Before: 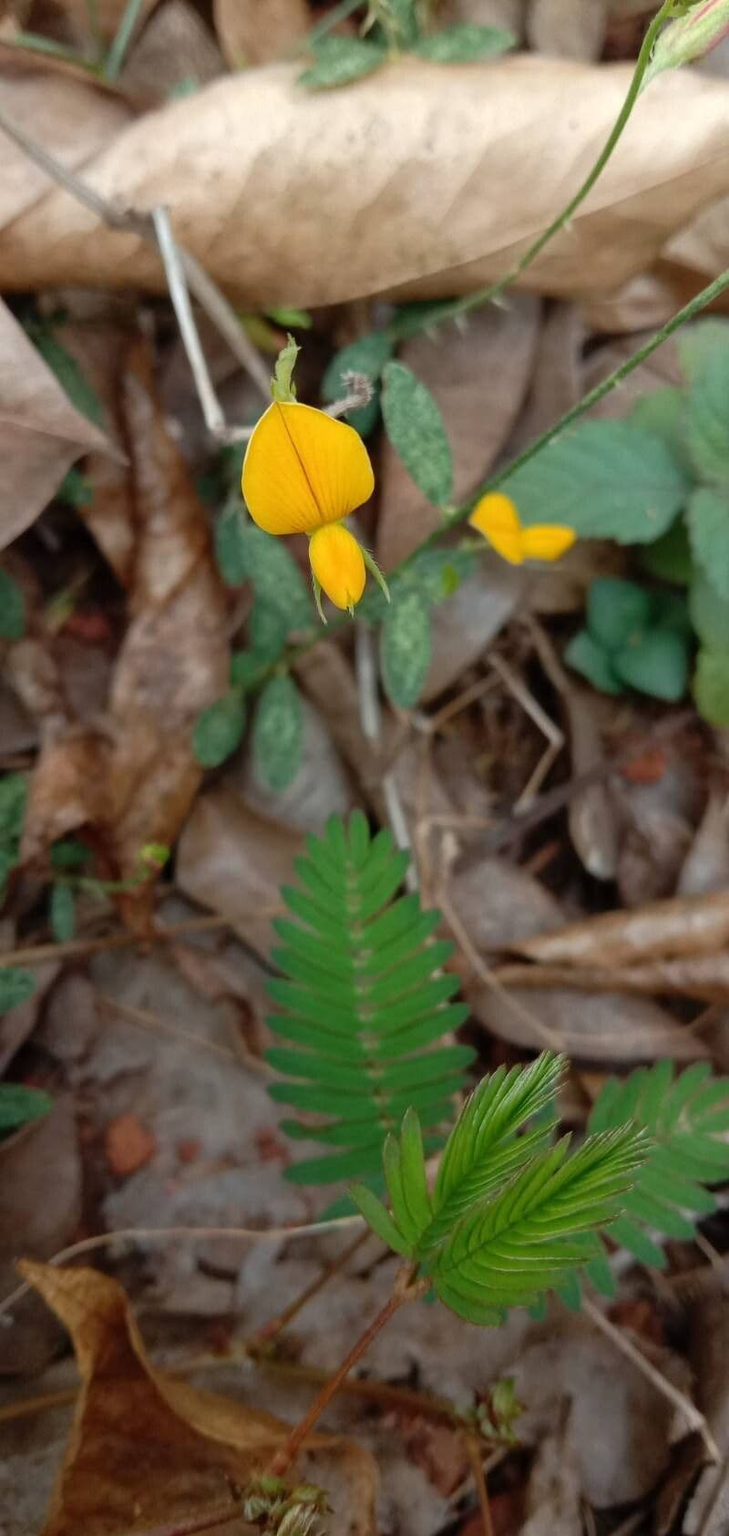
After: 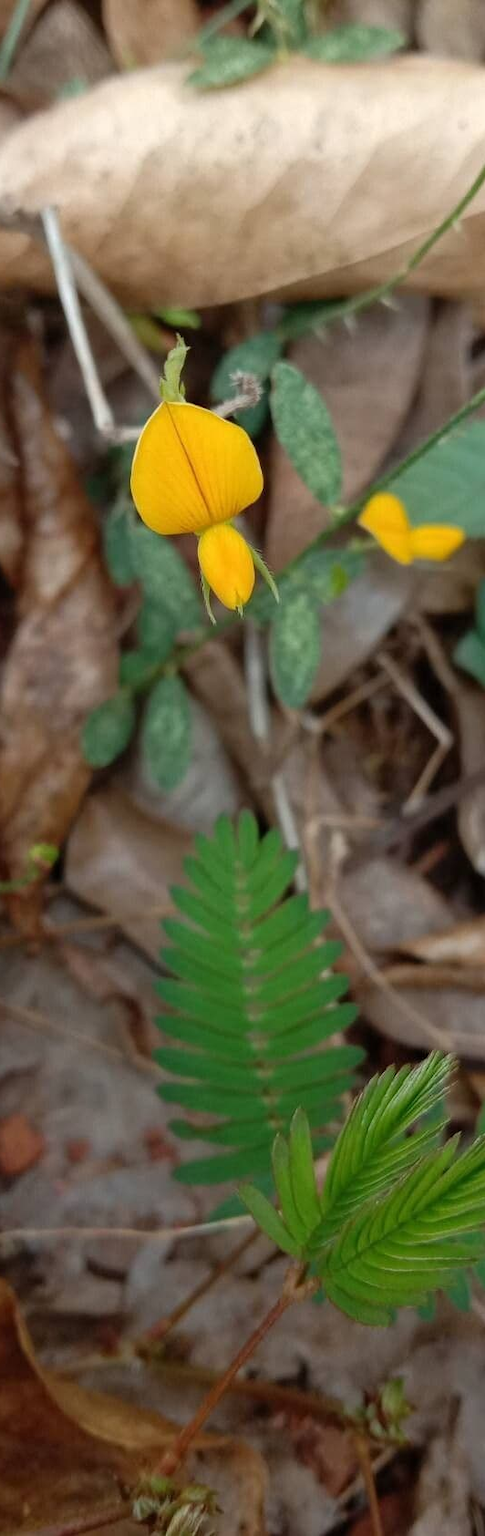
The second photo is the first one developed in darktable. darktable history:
crop and rotate: left 15.32%, right 18.039%
